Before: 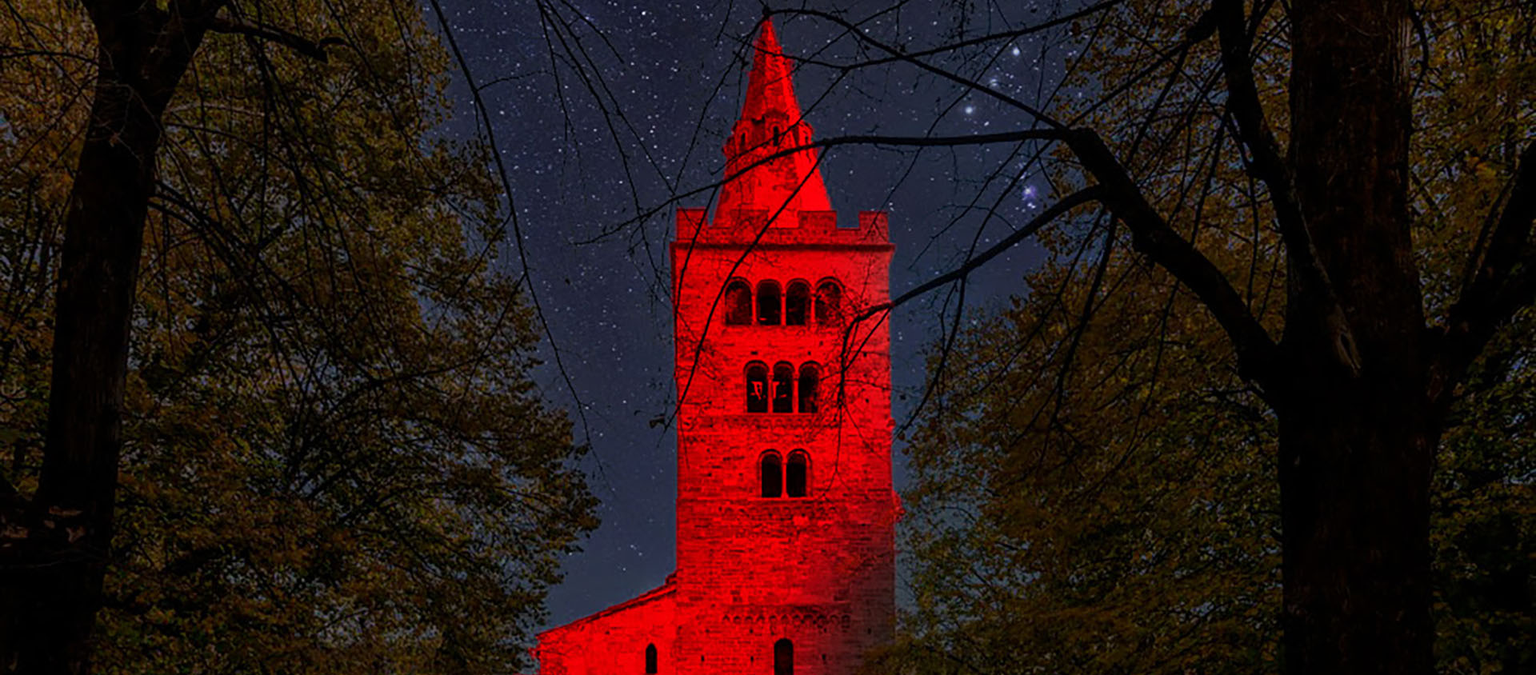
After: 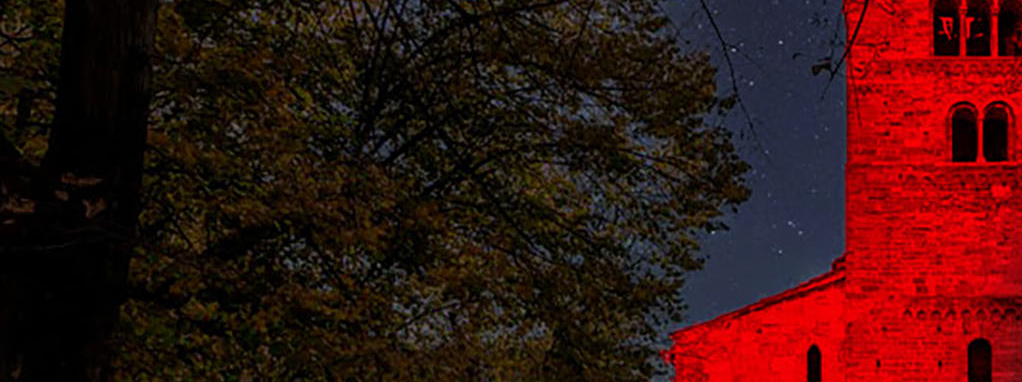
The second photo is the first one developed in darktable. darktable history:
crop and rotate: top 54.525%, right 46.736%, bottom 0.15%
